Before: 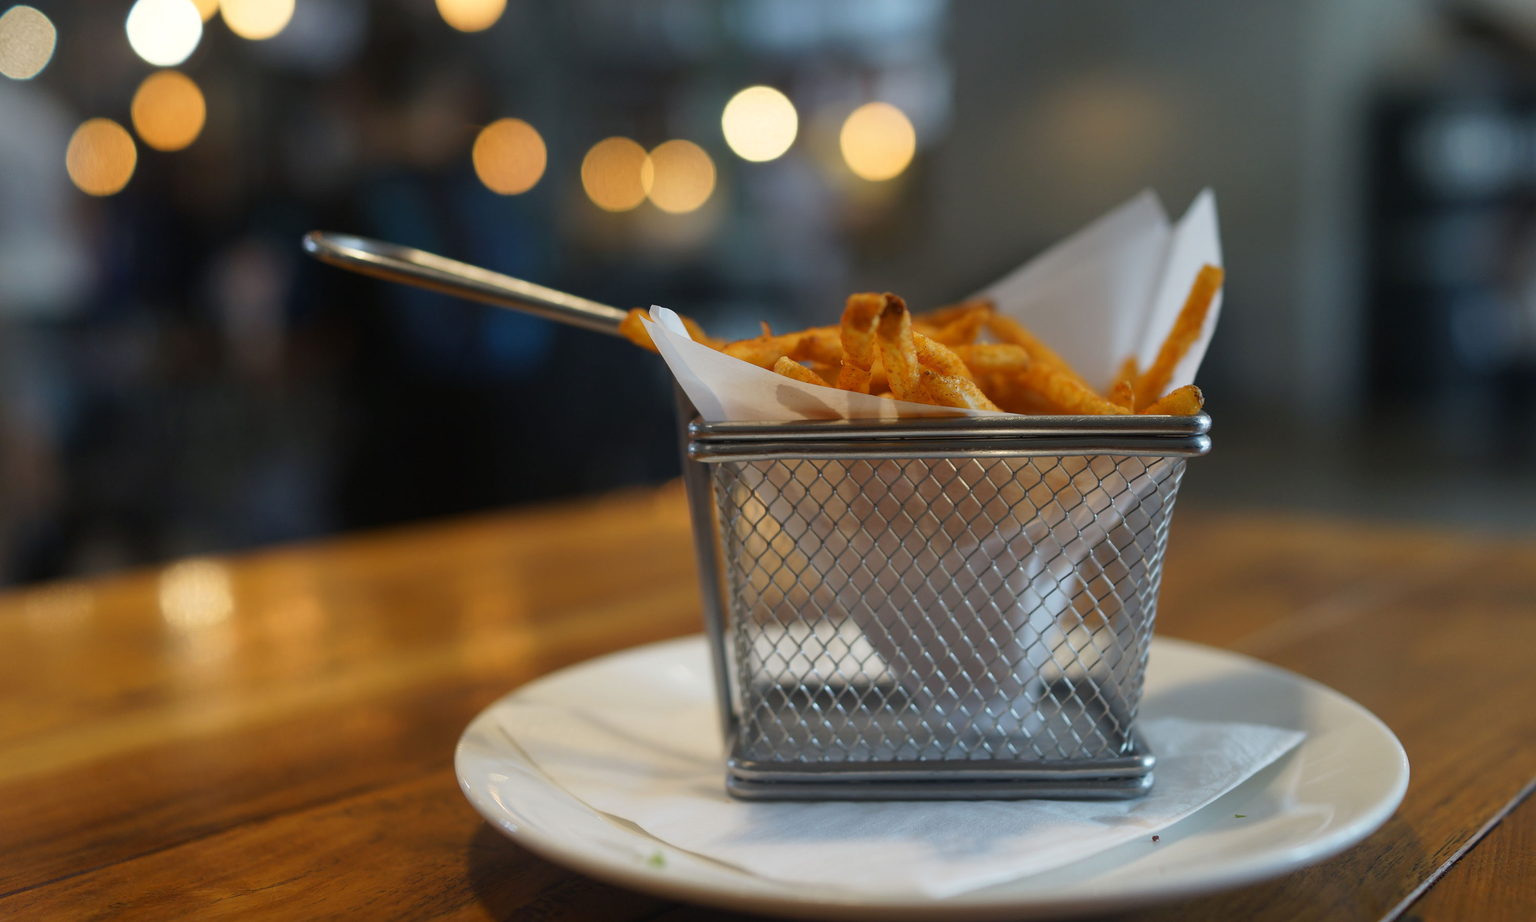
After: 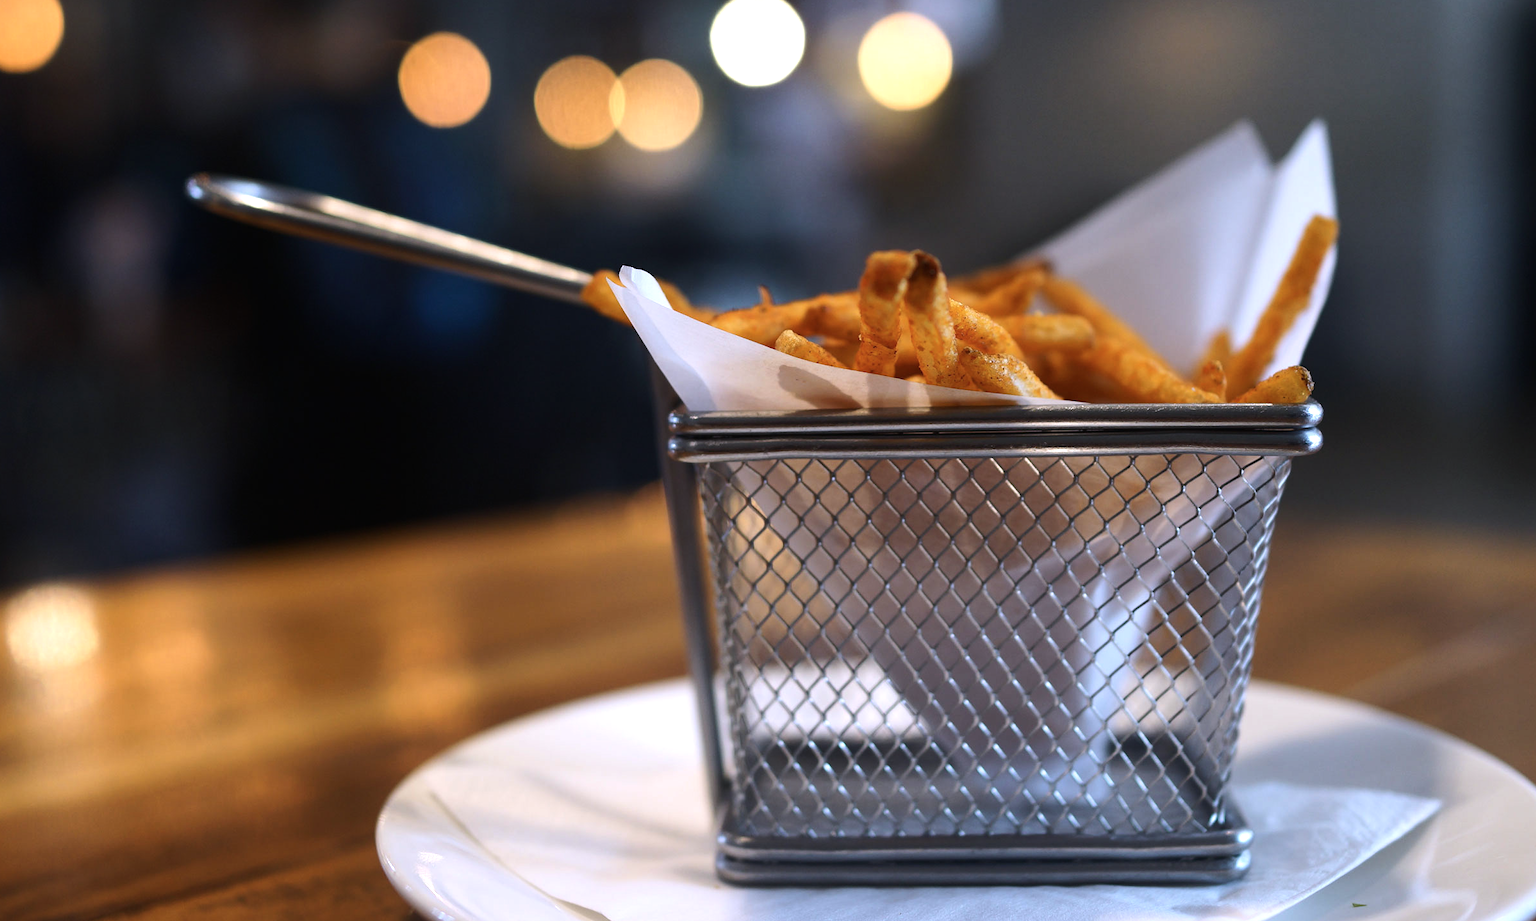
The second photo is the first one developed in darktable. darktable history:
tone equalizer: -8 EV -0.75 EV, -7 EV -0.7 EV, -6 EV -0.6 EV, -5 EV -0.4 EV, -3 EV 0.4 EV, -2 EV 0.6 EV, -1 EV 0.7 EV, +0 EV 0.75 EV, edges refinement/feathering 500, mask exposure compensation -1.57 EV, preserve details no
color calibration: illuminant as shot in camera, x 0.363, y 0.385, temperature 4528.04 K
crop and rotate: left 10.071%, top 10.071%, right 10.02%, bottom 10.02%
